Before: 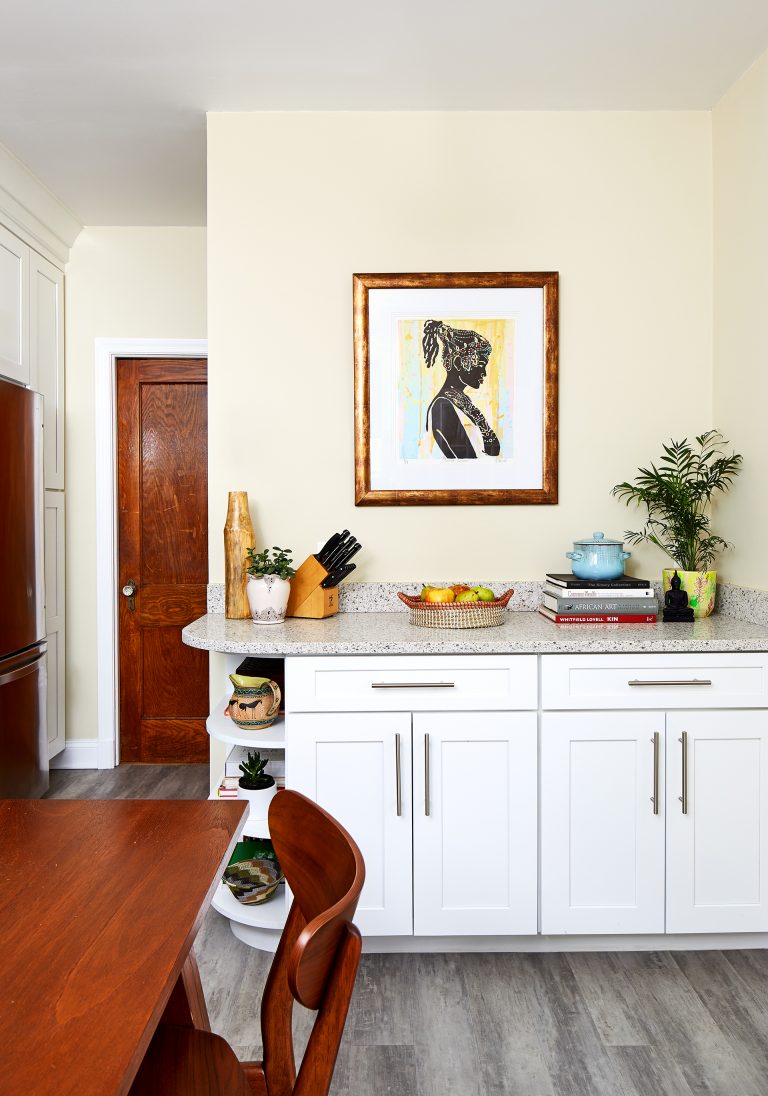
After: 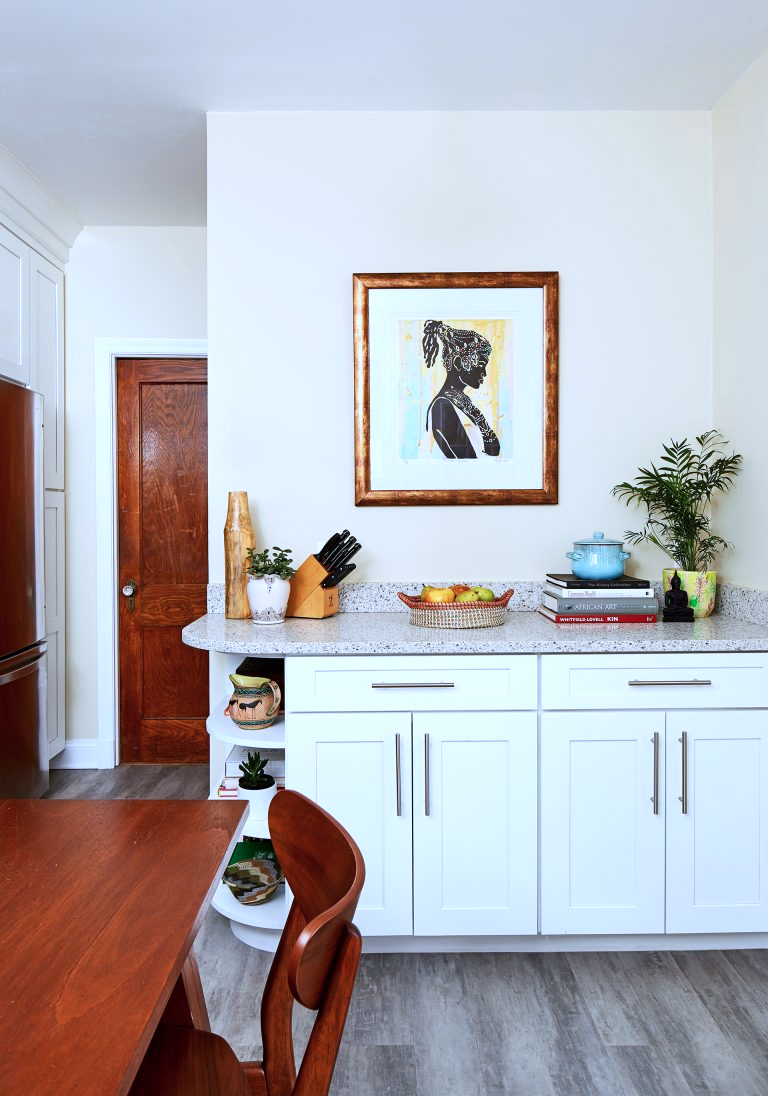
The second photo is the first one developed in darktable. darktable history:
color correction: highlights a* -2.46, highlights b* -18.35
